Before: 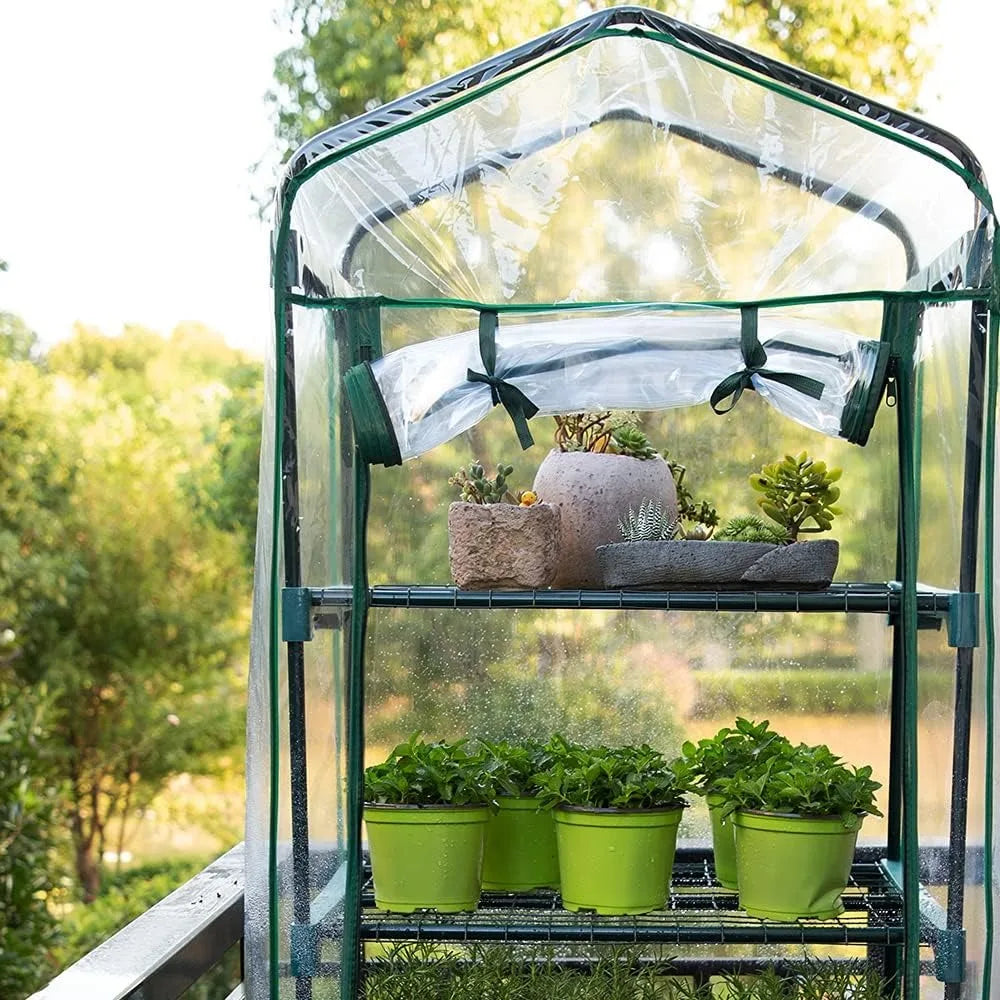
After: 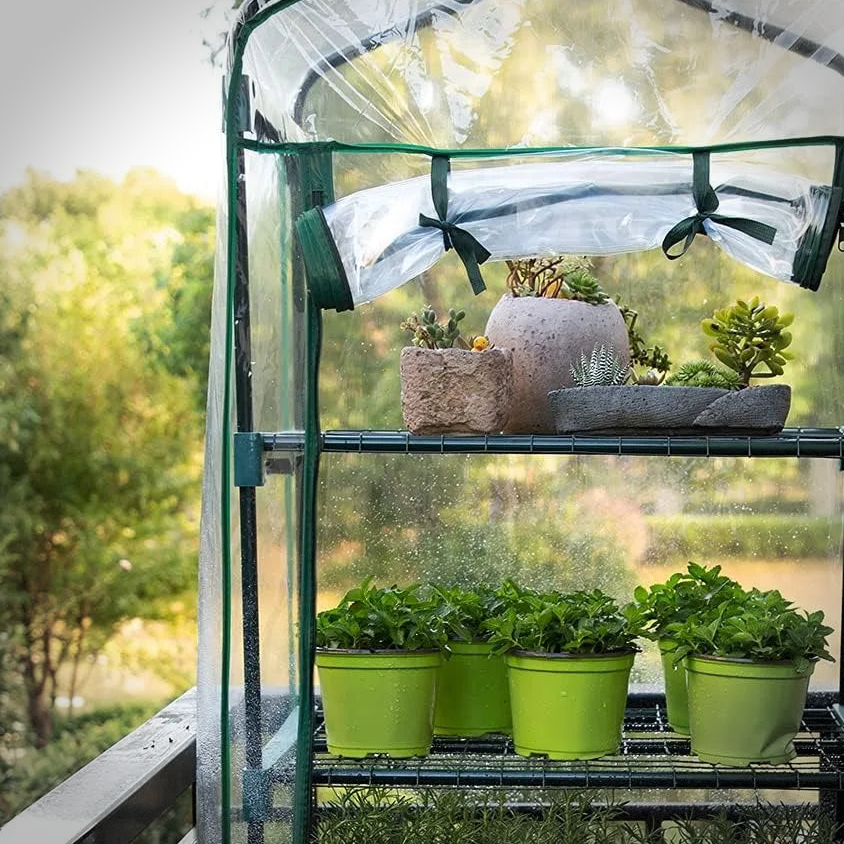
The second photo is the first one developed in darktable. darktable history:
vignetting: dithering 8-bit output, unbound false
crop and rotate: left 4.842%, top 15.51%, right 10.668%
